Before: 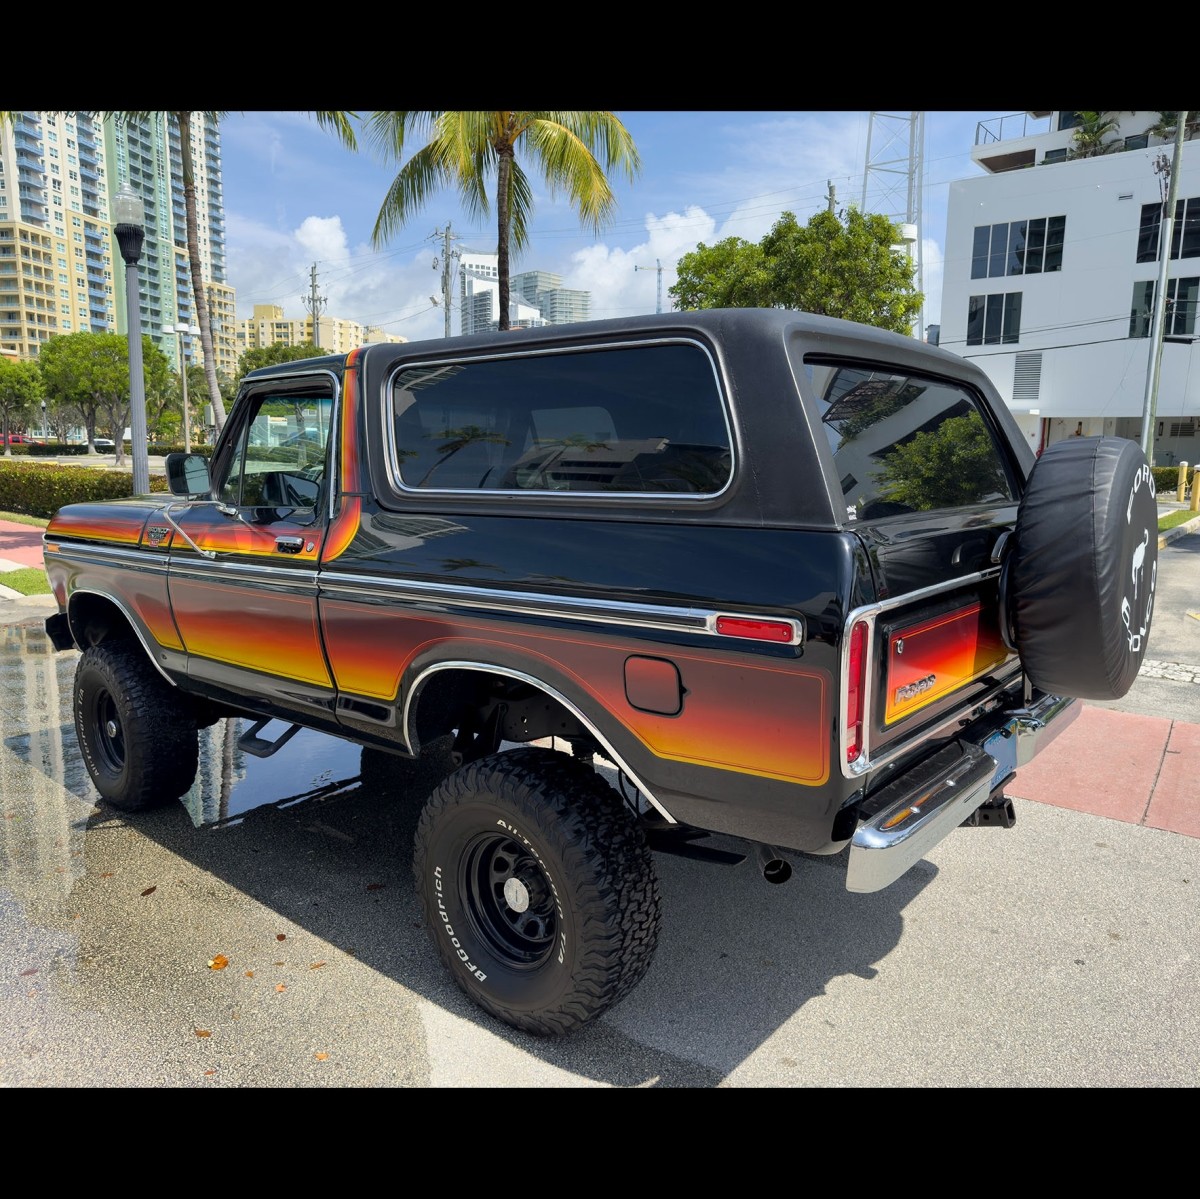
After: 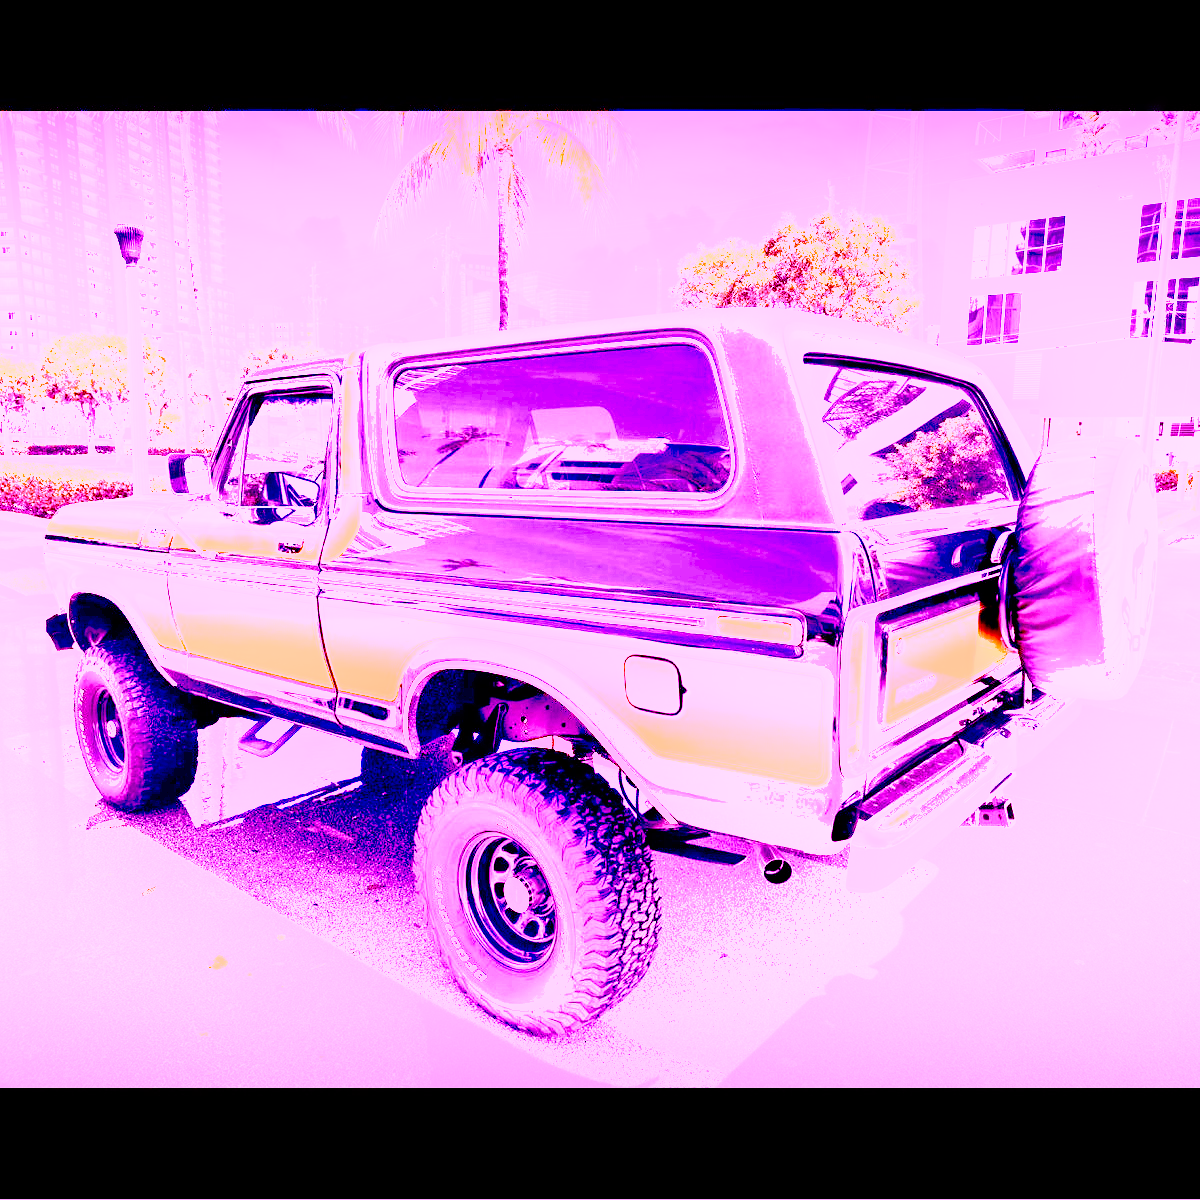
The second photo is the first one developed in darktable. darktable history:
base curve: curves: ch0 [(0, 0) (0.036, 0.01) (0.123, 0.254) (0.258, 0.504) (0.507, 0.748) (1, 1)], preserve colors none
haze removal: strength 0.29, distance 0.25, compatibility mode true, adaptive false
shadows and highlights: low approximation 0.01, soften with gaussian
white balance: red 8, blue 8
